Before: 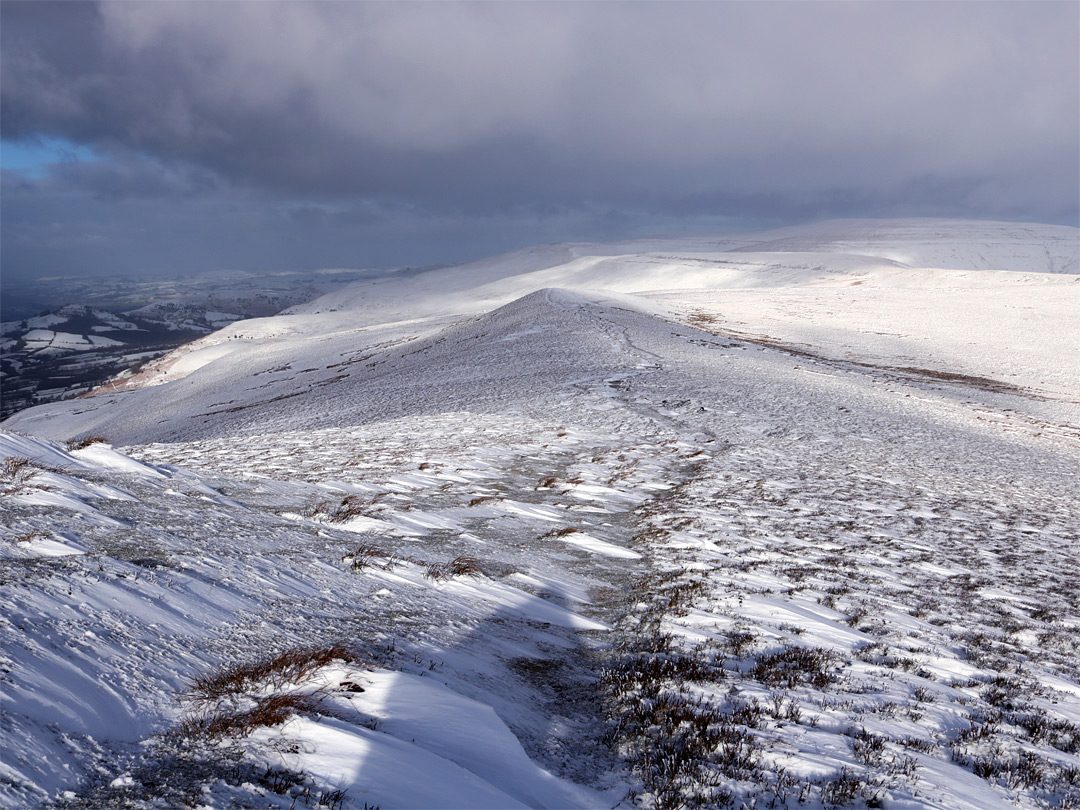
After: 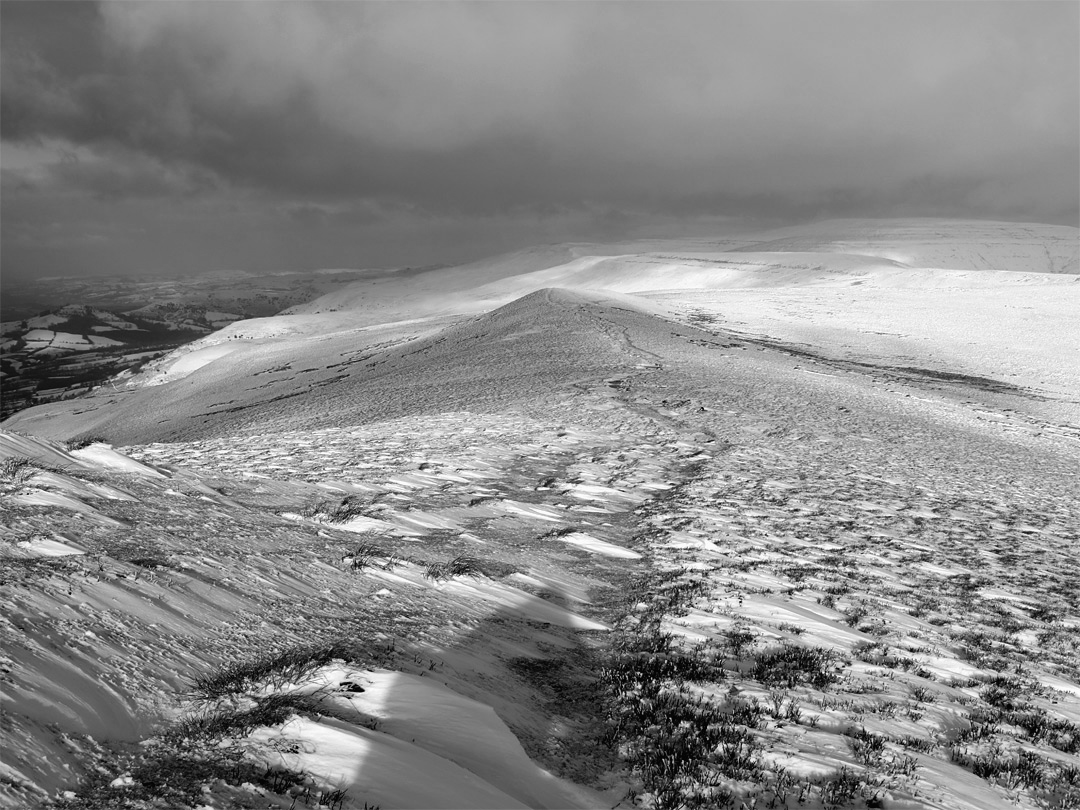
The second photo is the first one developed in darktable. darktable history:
color balance: lift [1, 0.994, 1.002, 1.006], gamma [0.957, 1.081, 1.016, 0.919], gain [0.97, 0.972, 1.01, 1.028], input saturation 91.06%, output saturation 79.8%
monochrome: on, module defaults
